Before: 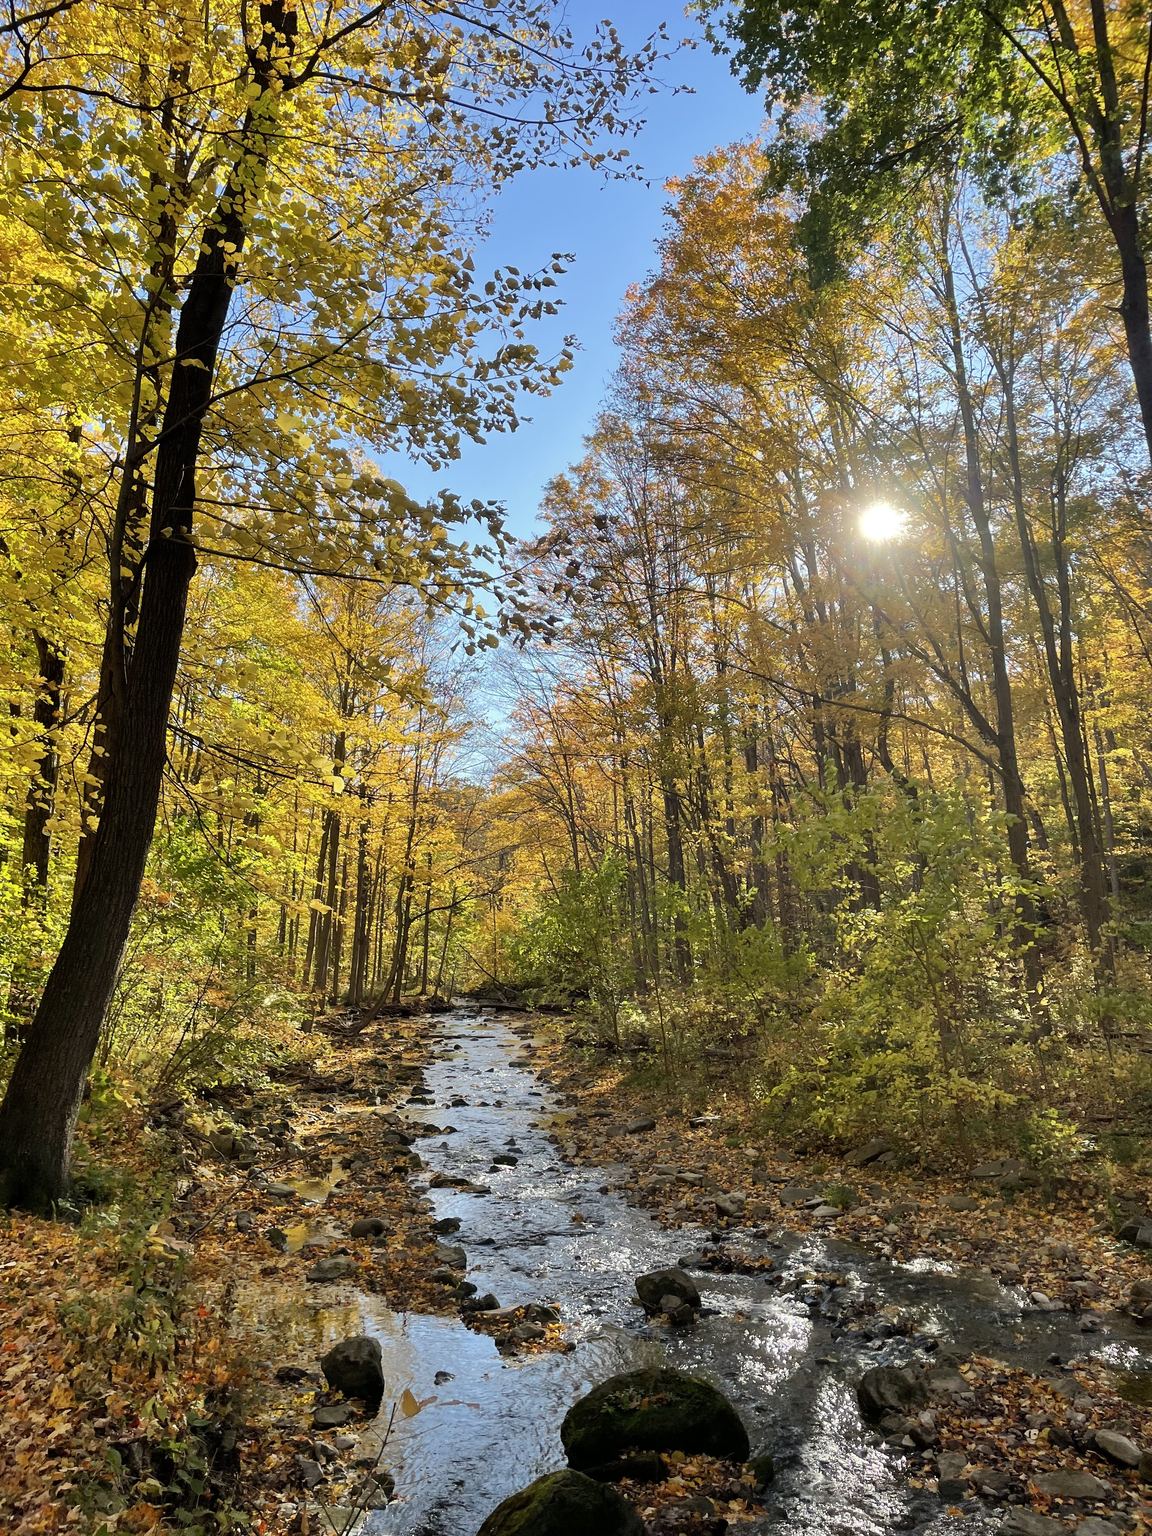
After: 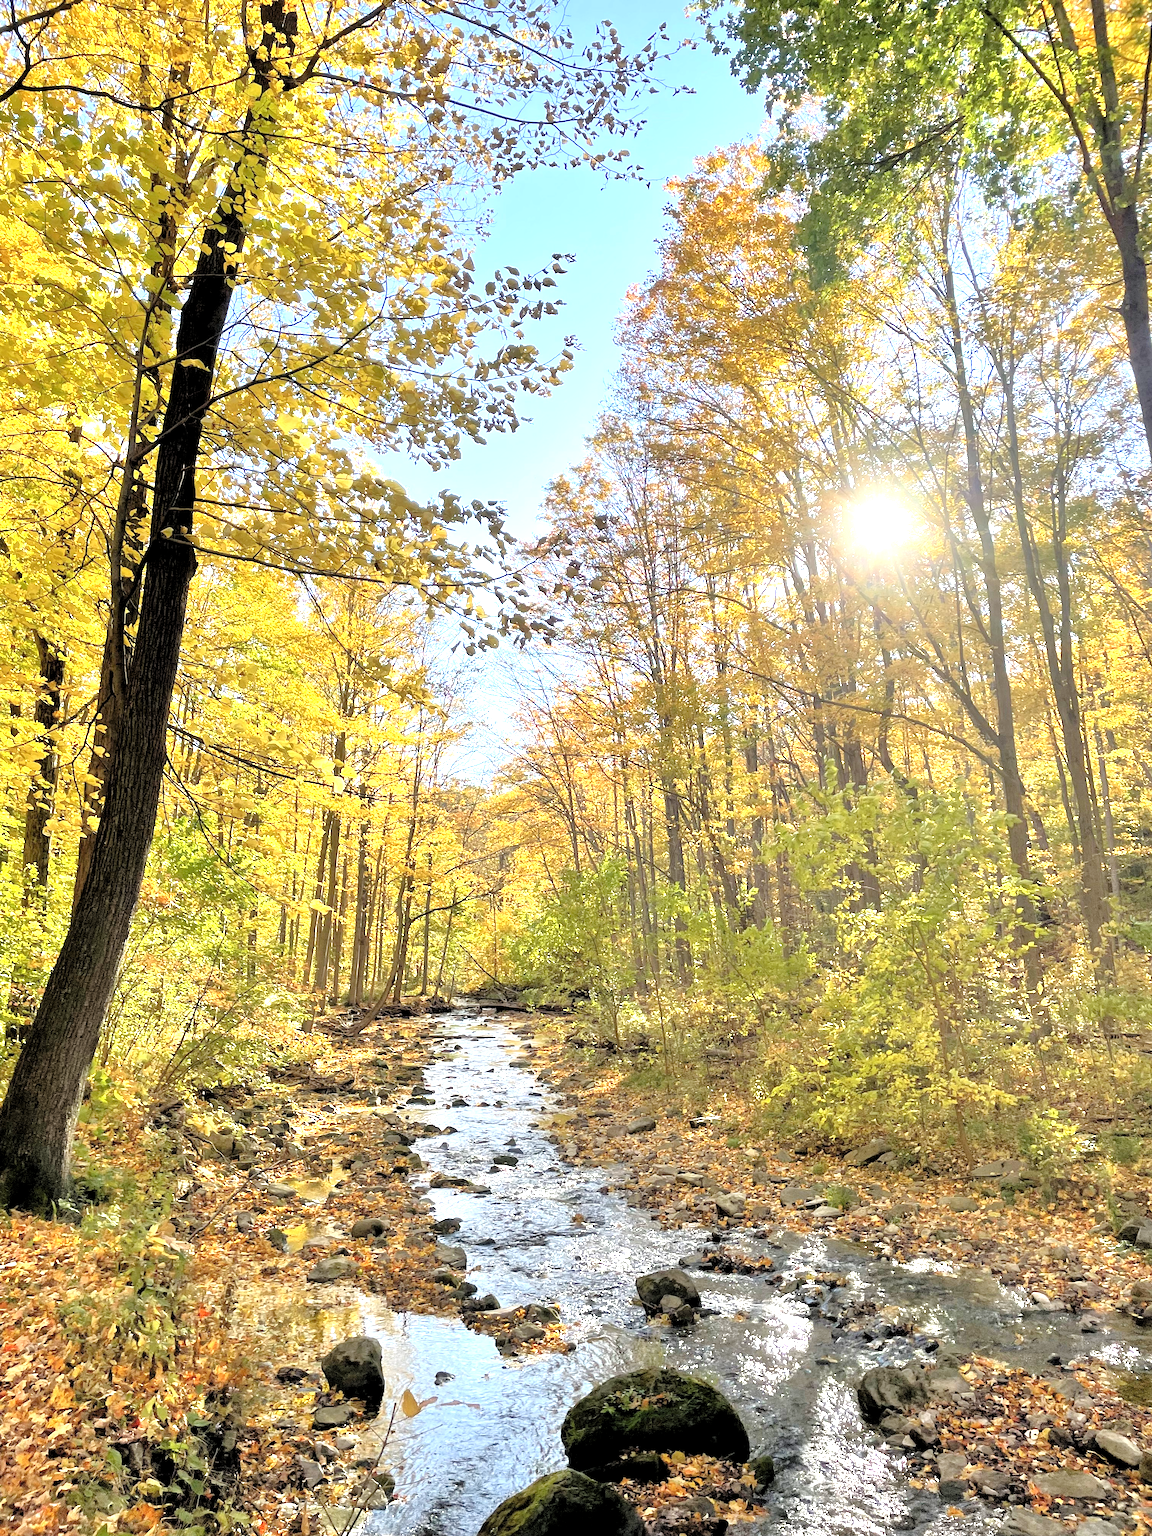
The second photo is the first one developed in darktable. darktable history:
exposure: black level correction 0, exposure 1.1 EV, compensate highlight preservation false
levels: levels [0.073, 0.497, 0.972]
tone equalizer: -7 EV 0.15 EV, -6 EV 0.6 EV, -5 EV 1.15 EV, -4 EV 1.33 EV, -3 EV 1.15 EV, -2 EV 0.6 EV, -1 EV 0.15 EV, mask exposure compensation -0.5 EV
